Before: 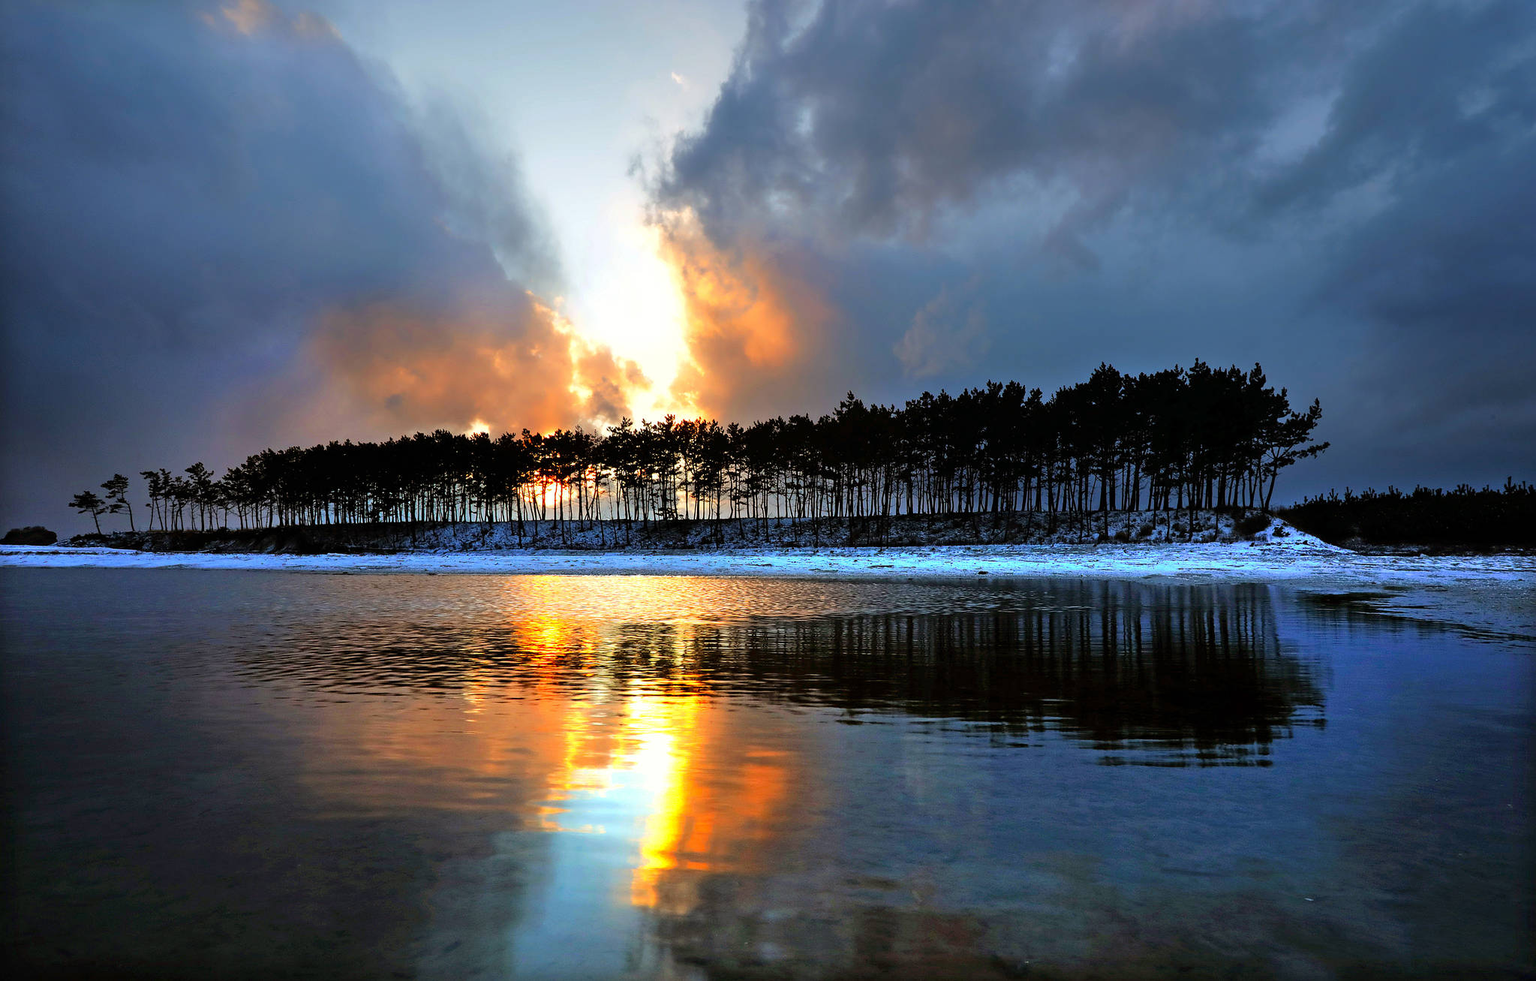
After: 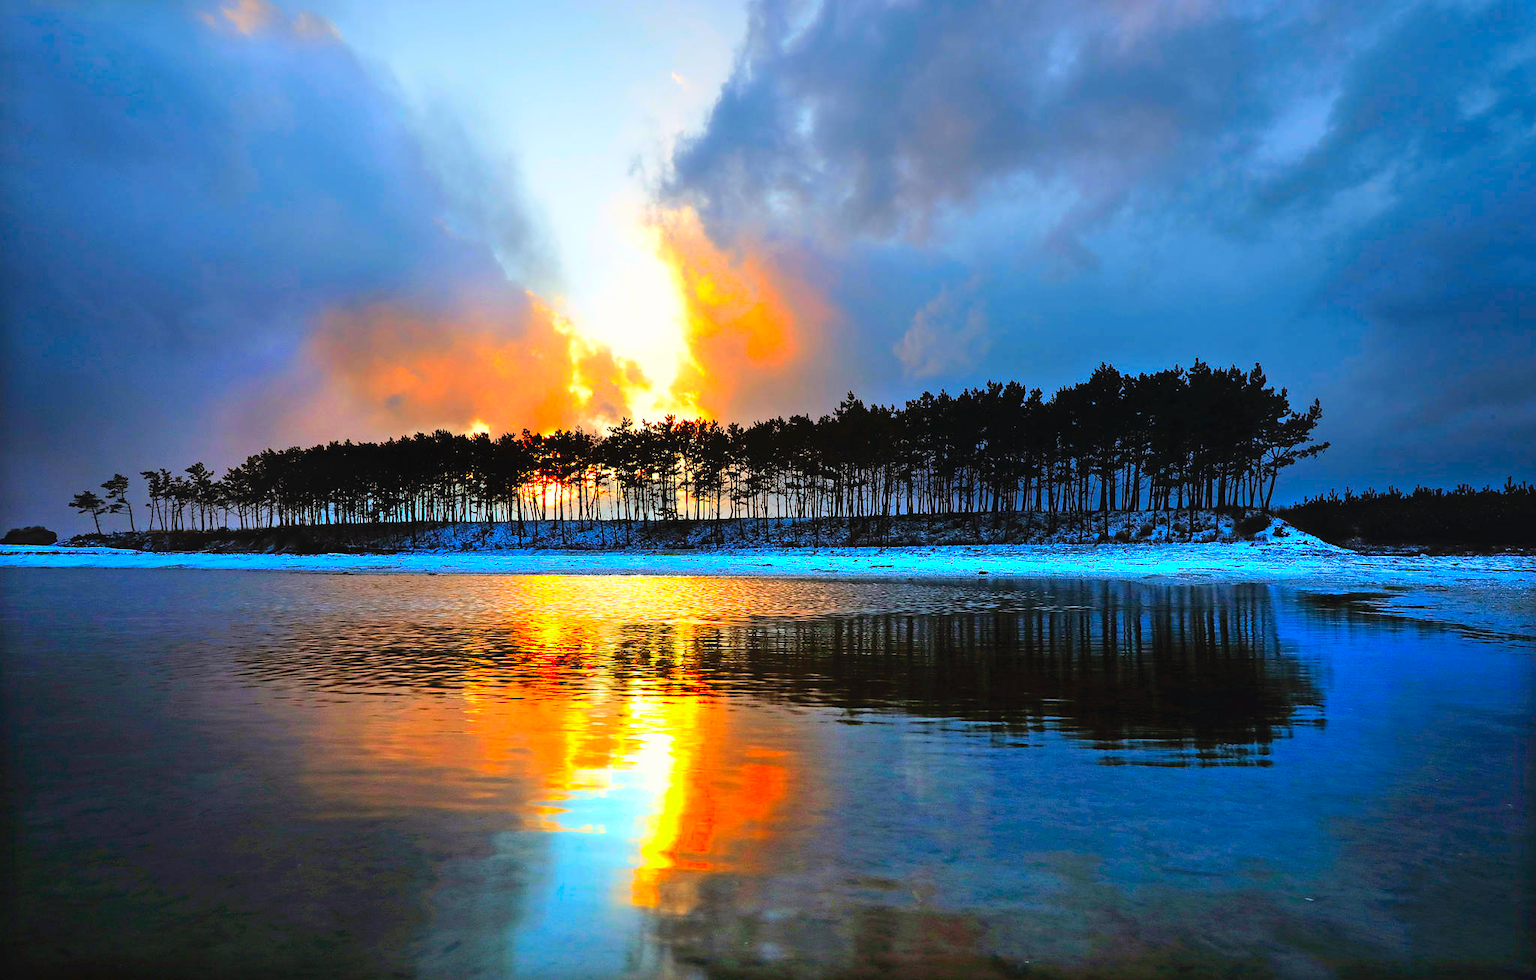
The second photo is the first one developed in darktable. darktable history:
contrast brightness saturation: contrast 0.2, brightness 0.2, saturation 0.8
contrast equalizer: octaves 7, y [[0.6 ×6], [0.55 ×6], [0 ×6], [0 ×6], [0 ×6]], mix -0.2
